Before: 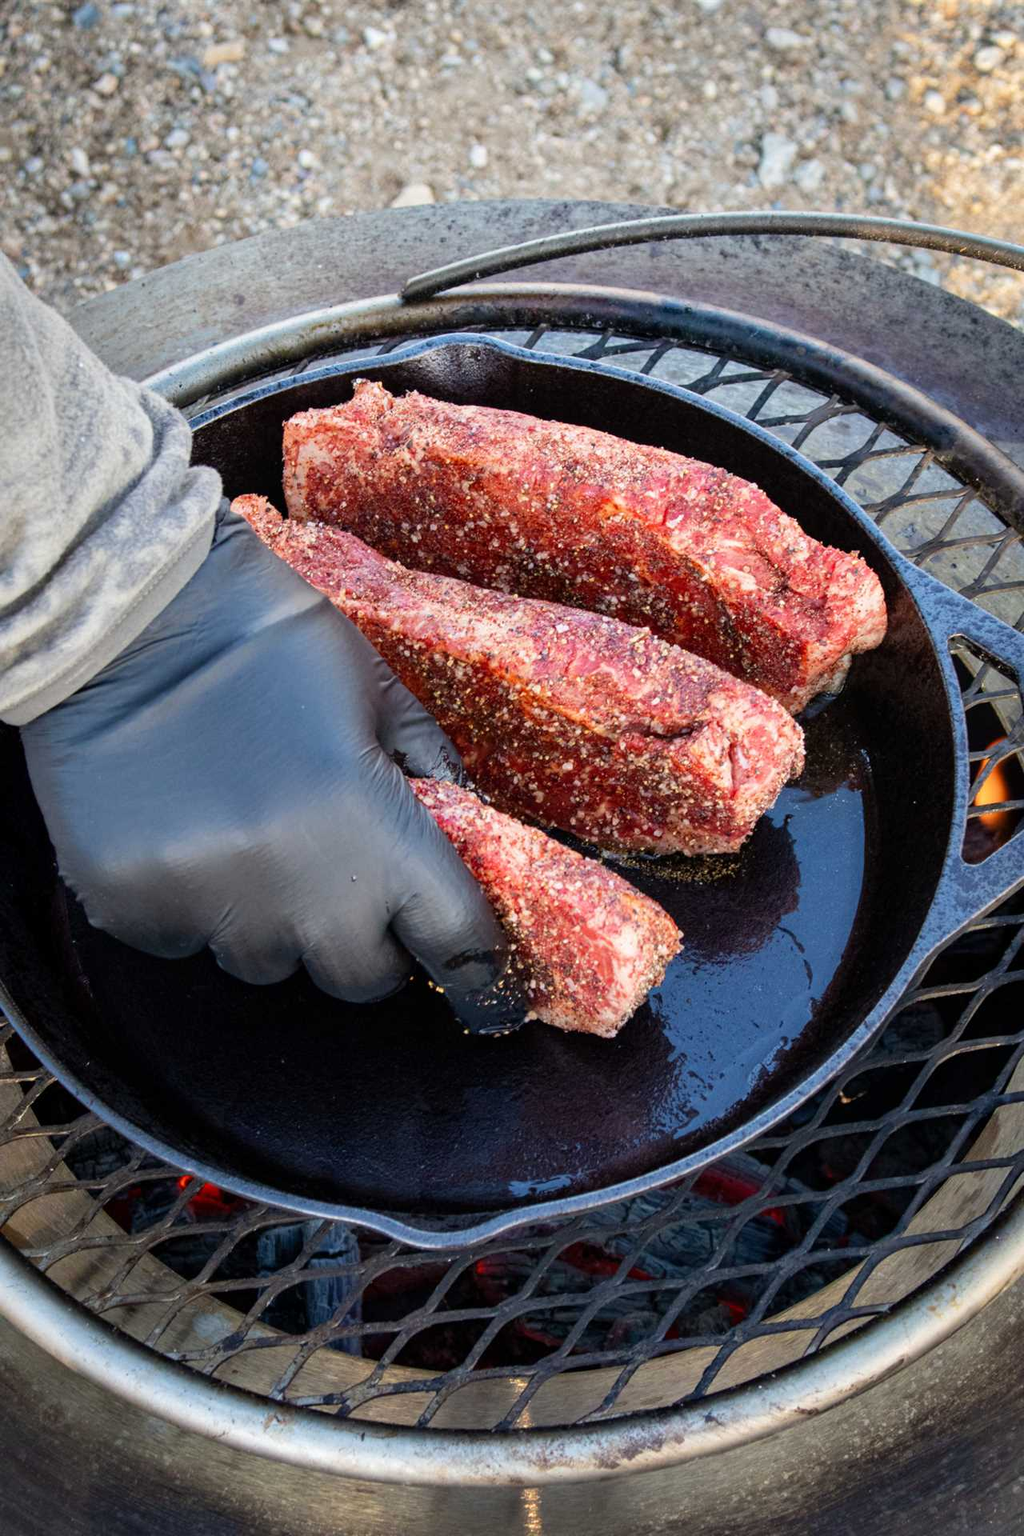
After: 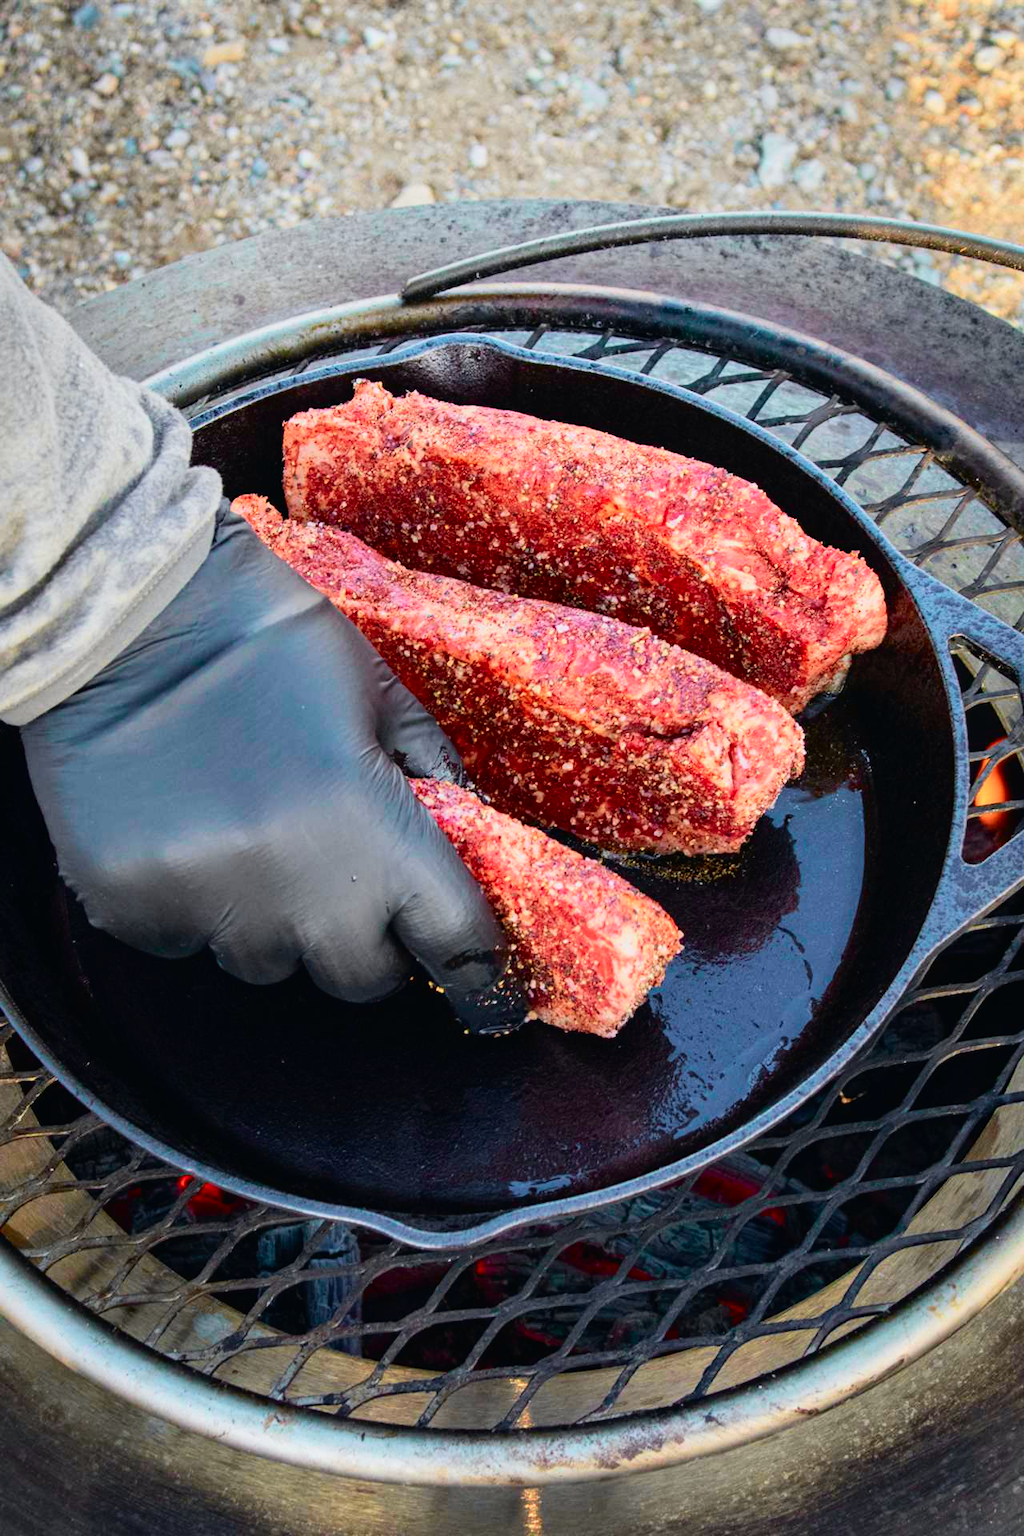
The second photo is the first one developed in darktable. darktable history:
tone curve: curves: ch0 [(0, 0.012) (0.052, 0.04) (0.107, 0.086) (0.269, 0.266) (0.471, 0.503) (0.731, 0.771) (0.921, 0.909) (0.999, 0.951)]; ch1 [(0, 0) (0.339, 0.298) (0.402, 0.363) (0.444, 0.415) (0.485, 0.469) (0.494, 0.493) (0.504, 0.501) (0.525, 0.534) (0.555, 0.593) (0.594, 0.648) (1, 1)]; ch2 [(0, 0) (0.48, 0.48) (0.504, 0.5) (0.535, 0.557) (0.581, 0.623) (0.649, 0.683) (0.824, 0.815) (1, 1)], color space Lab, independent channels, preserve colors none
